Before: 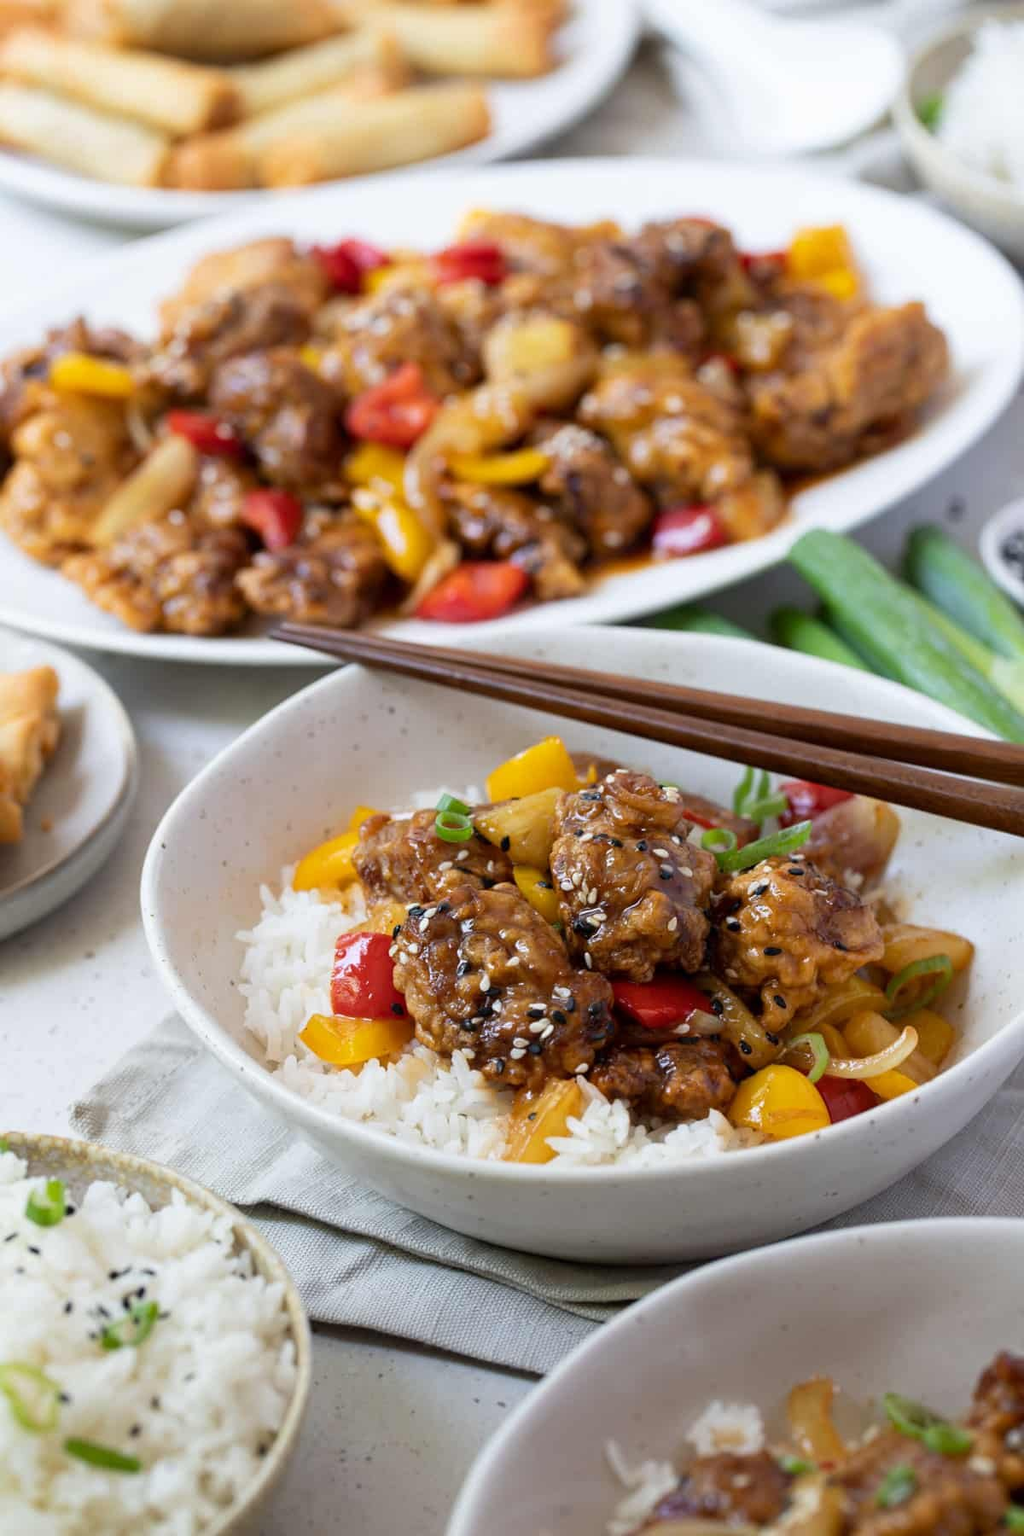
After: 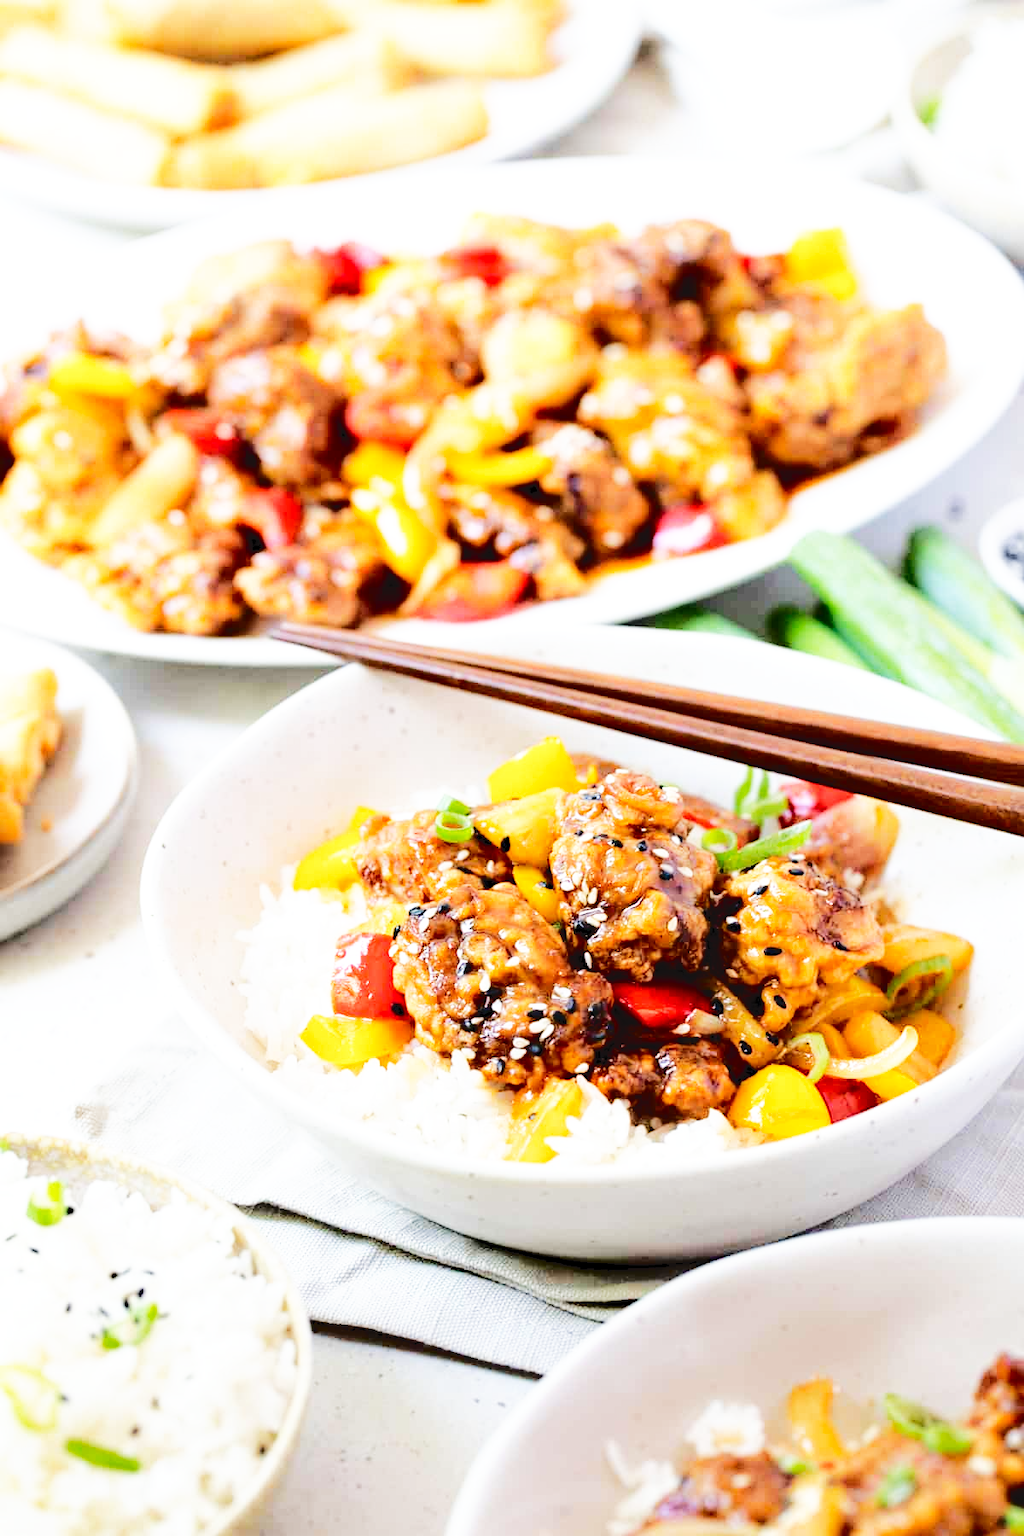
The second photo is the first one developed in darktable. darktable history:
tone curve: curves: ch0 [(0, 0) (0.003, 0.057) (0.011, 0.061) (0.025, 0.065) (0.044, 0.075) (0.069, 0.082) (0.1, 0.09) (0.136, 0.102) (0.177, 0.145) (0.224, 0.195) (0.277, 0.27) (0.335, 0.374) (0.399, 0.486) (0.468, 0.578) (0.543, 0.652) (0.623, 0.717) (0.709, 0.778) (0.801, 0.837) (0.898, 0.909) (1, 1)], color space Lab, independent channels, preserve colors none
base curve: curves: ch0 [(0, 0) (0.007, 0.004) (0.027, 0.03) (0.046, 0.07) (0.207, 0.54) (0.442, 0.872) (0.673, 0.972) (1, 1)], fusion 1, exposure shift 0.578, preserve colors none
